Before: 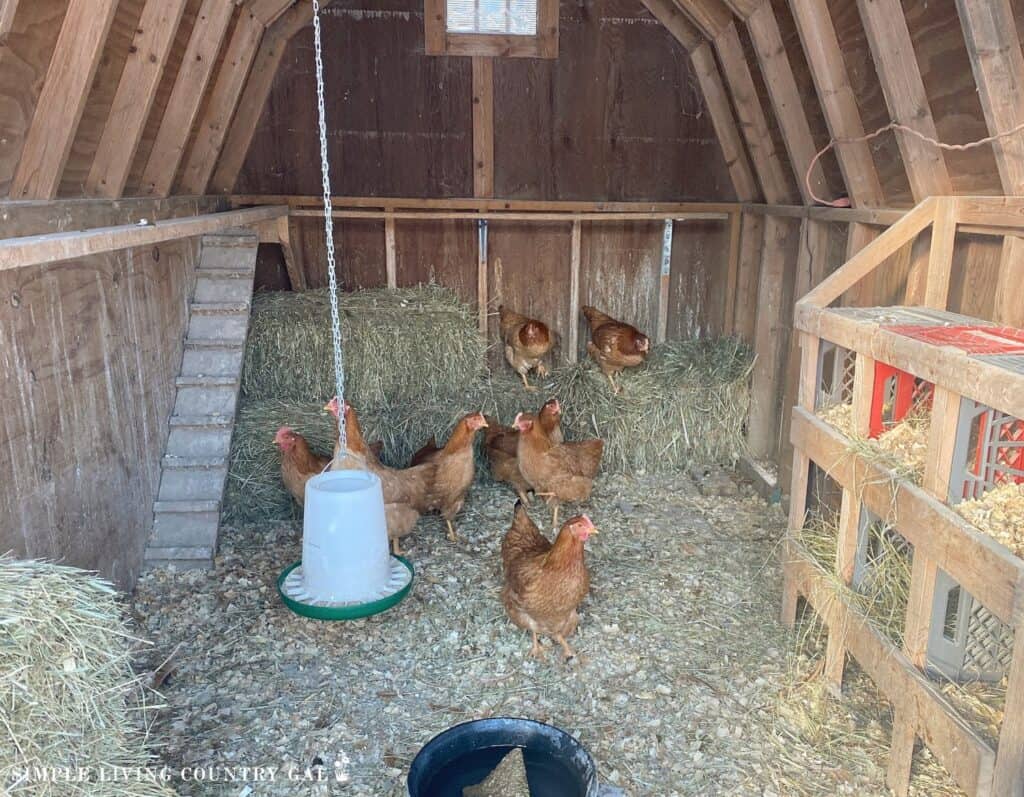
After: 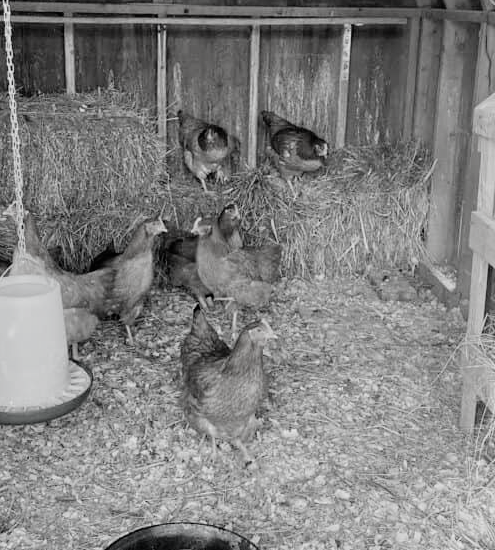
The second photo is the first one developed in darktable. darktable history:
crop: left 31.362%, top 24.505%, right 20.238%, bottom 6.466%
filmic rgb: black relative exposure -5.03 EV, white relative exposure 3.5 EV, hardness 3.18, contrast 1.184, highlights saturation mix -48.77%, preserve chrominance no, color science v5 (2021)
